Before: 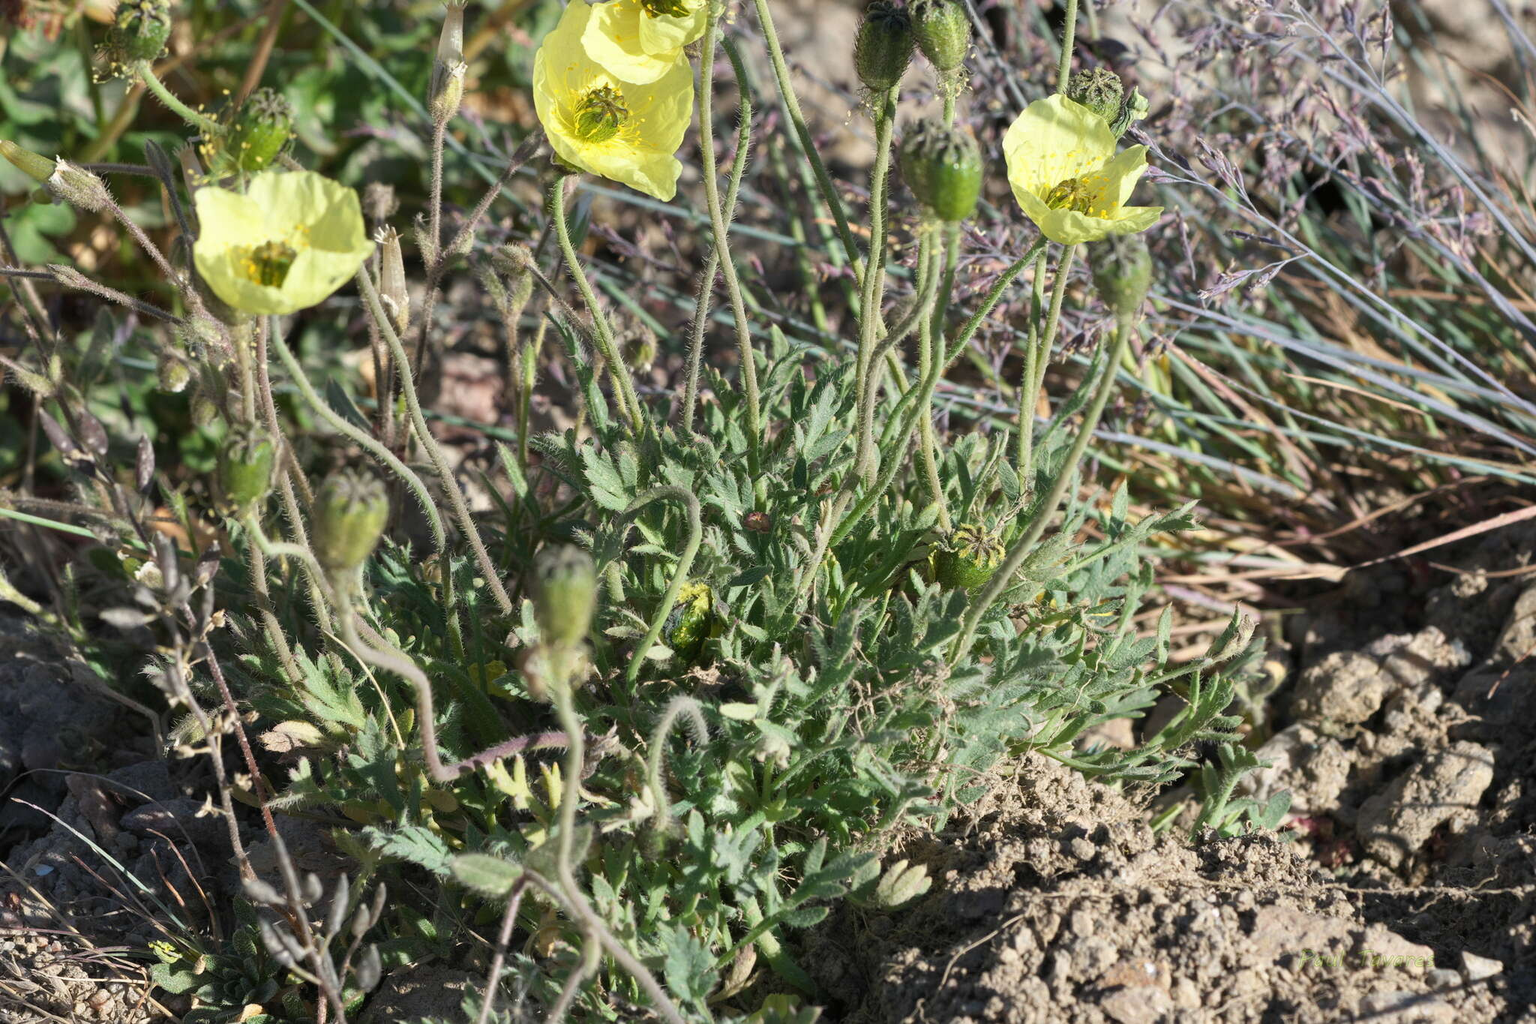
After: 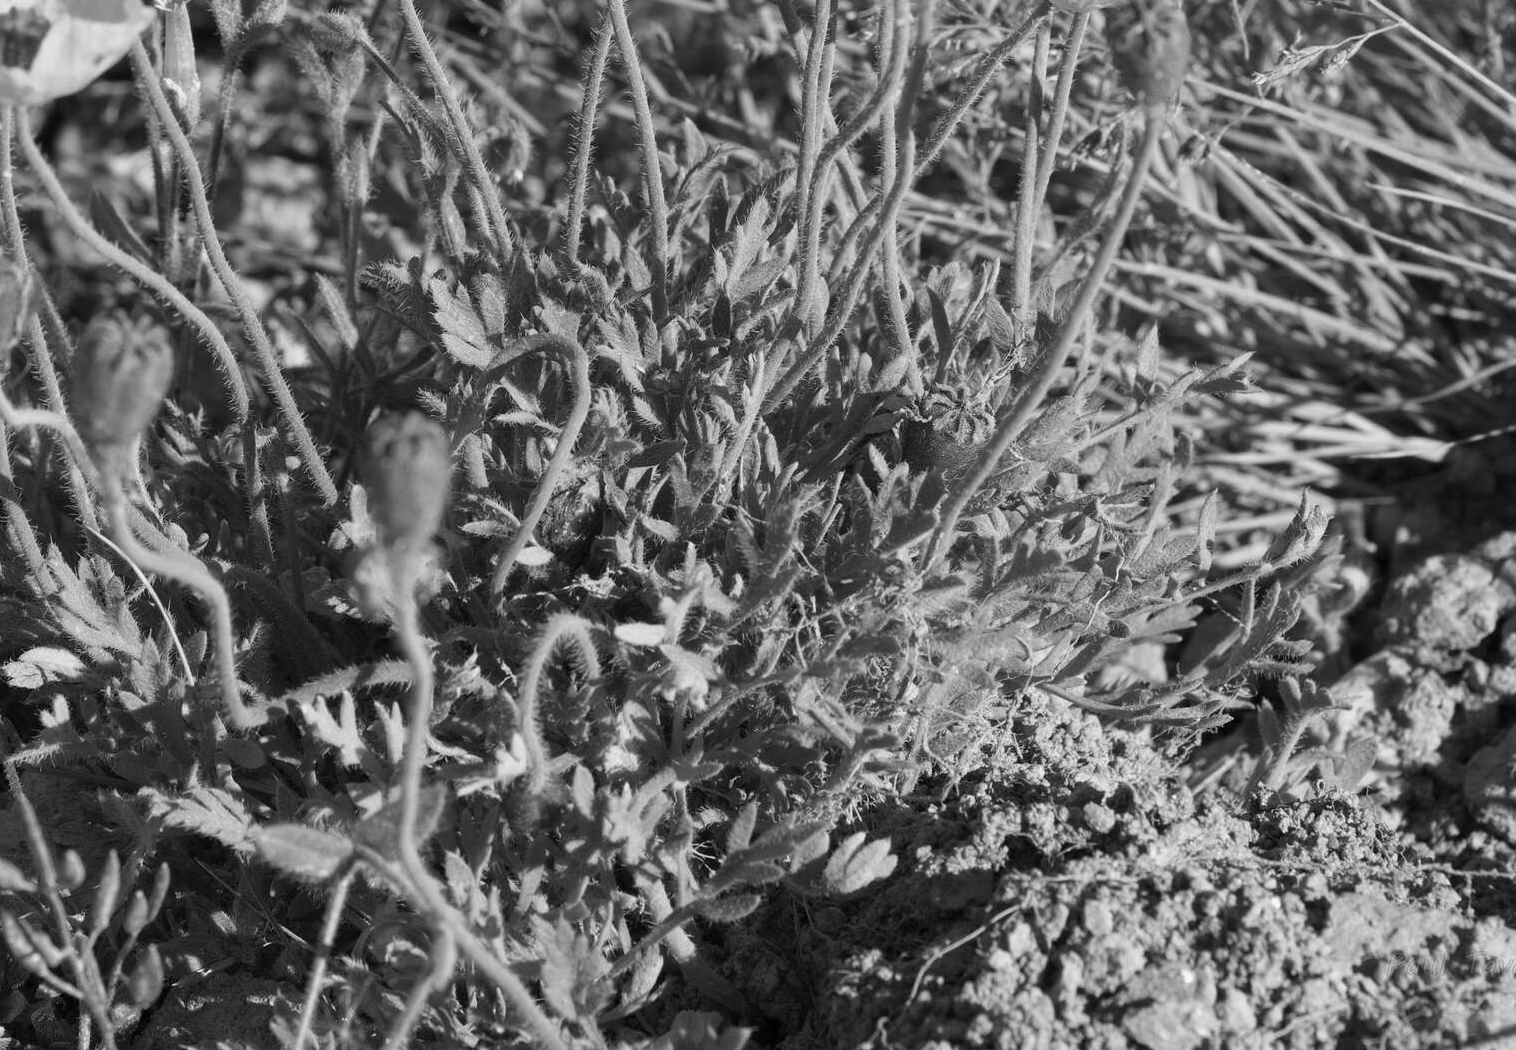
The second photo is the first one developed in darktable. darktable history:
crop: left 16.875%, top 23.02%, right 9.094%
levels: gray 59.38%, levels [0, 0.498, 0.996]
color calibration: output gray [0.253, 0.26, 0.487, 0], illuminant as shot in camera, x 0.358, y 0.373, temperature 4628.91 K, saturation algorithm version 1 (2020)
